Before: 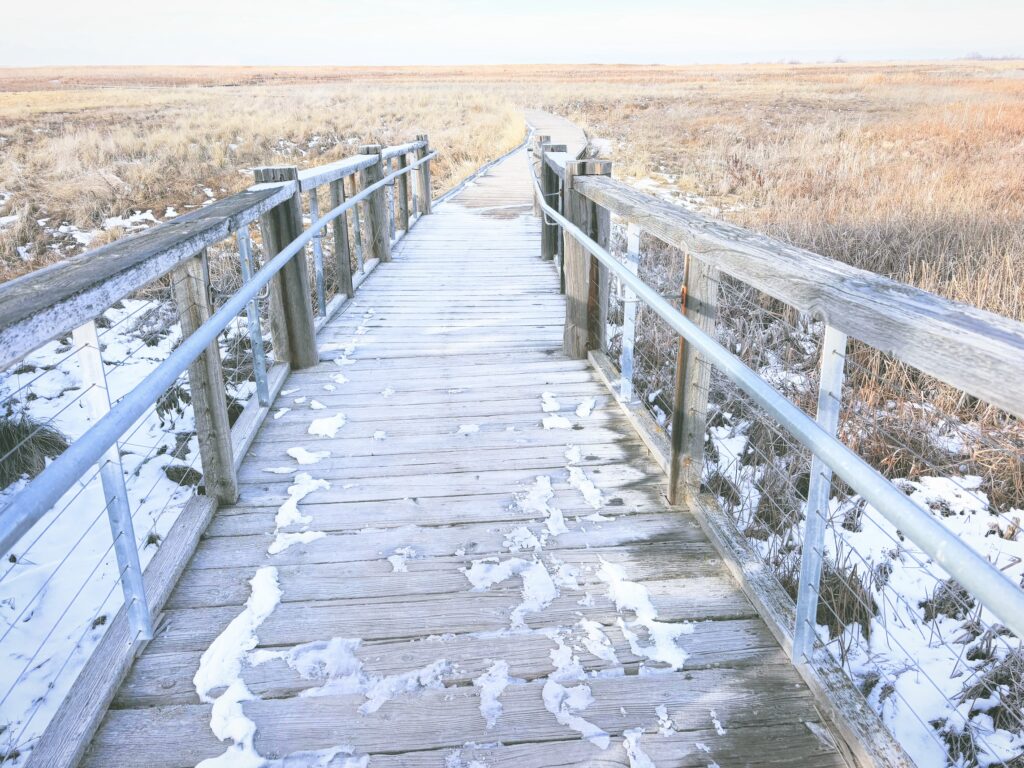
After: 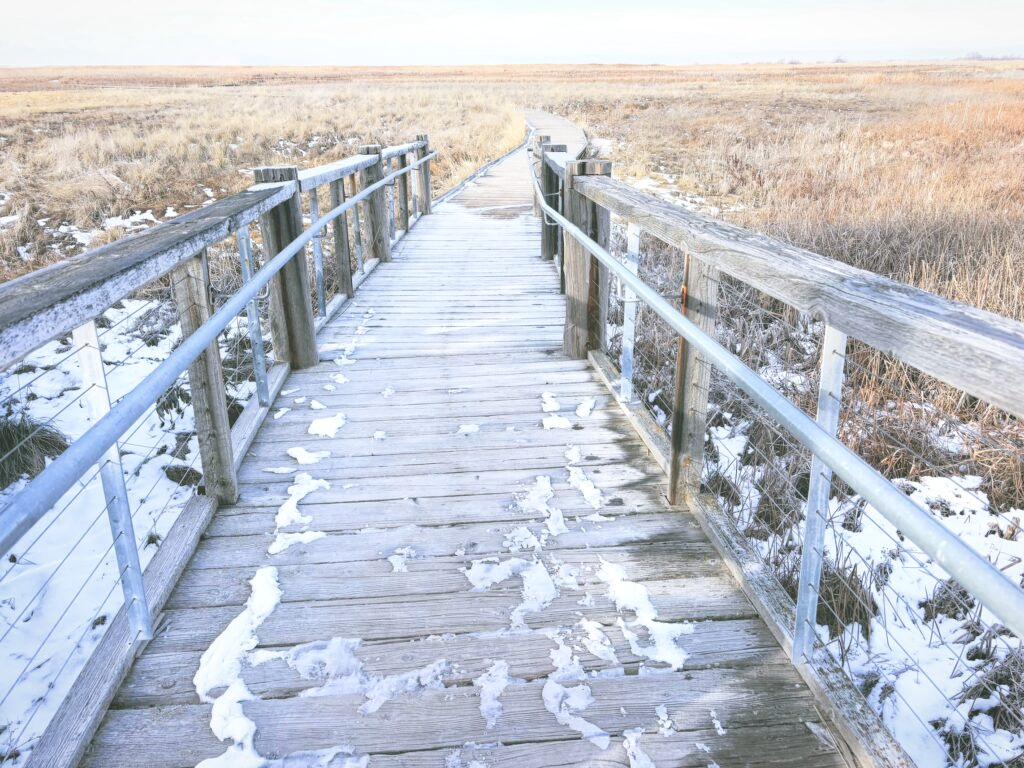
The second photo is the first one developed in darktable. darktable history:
tone curve: color space Lab, linked channels, preserve colors none
local contrast: highlights 100%, shadows 100%, detail 120%, midtone range 0.2
